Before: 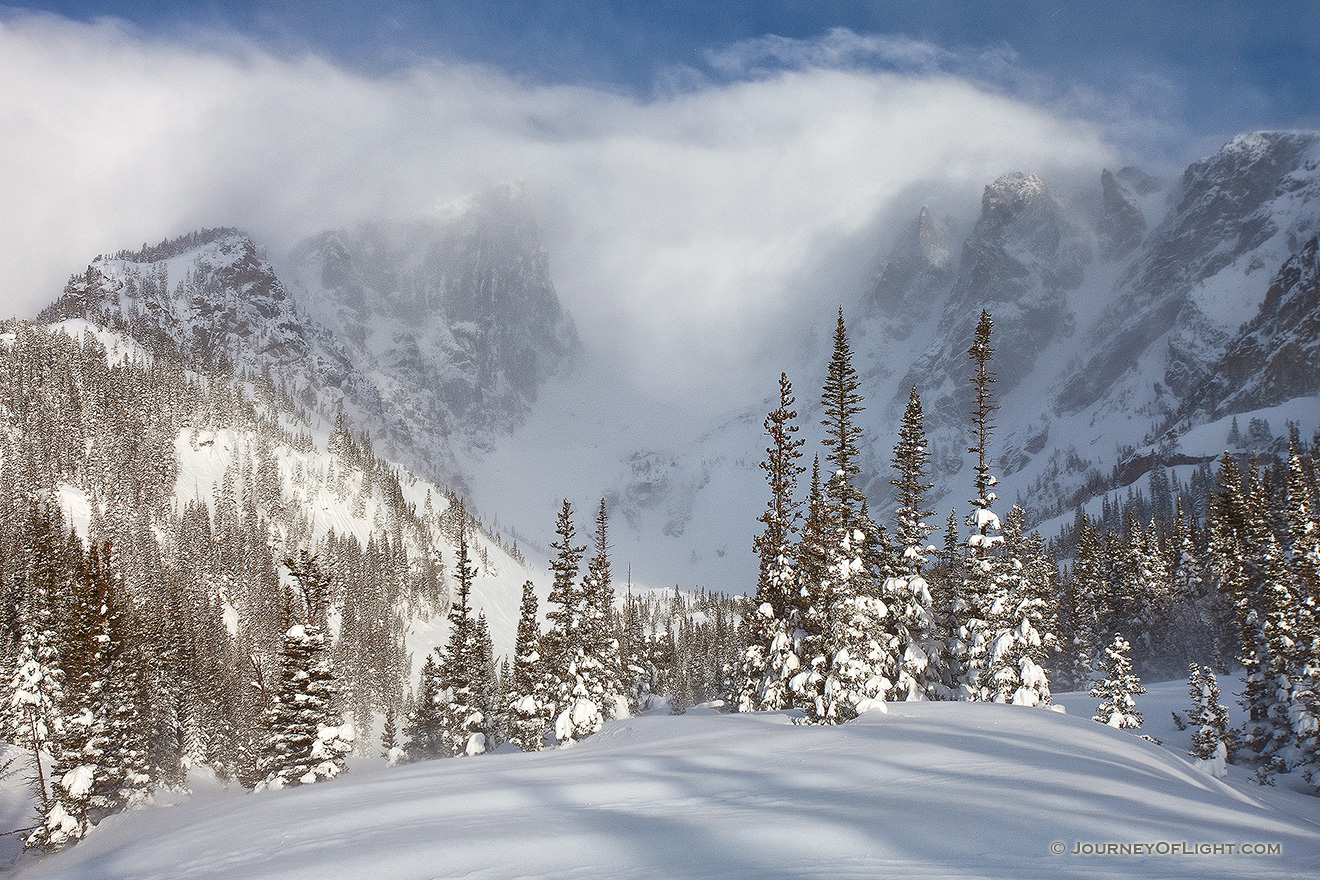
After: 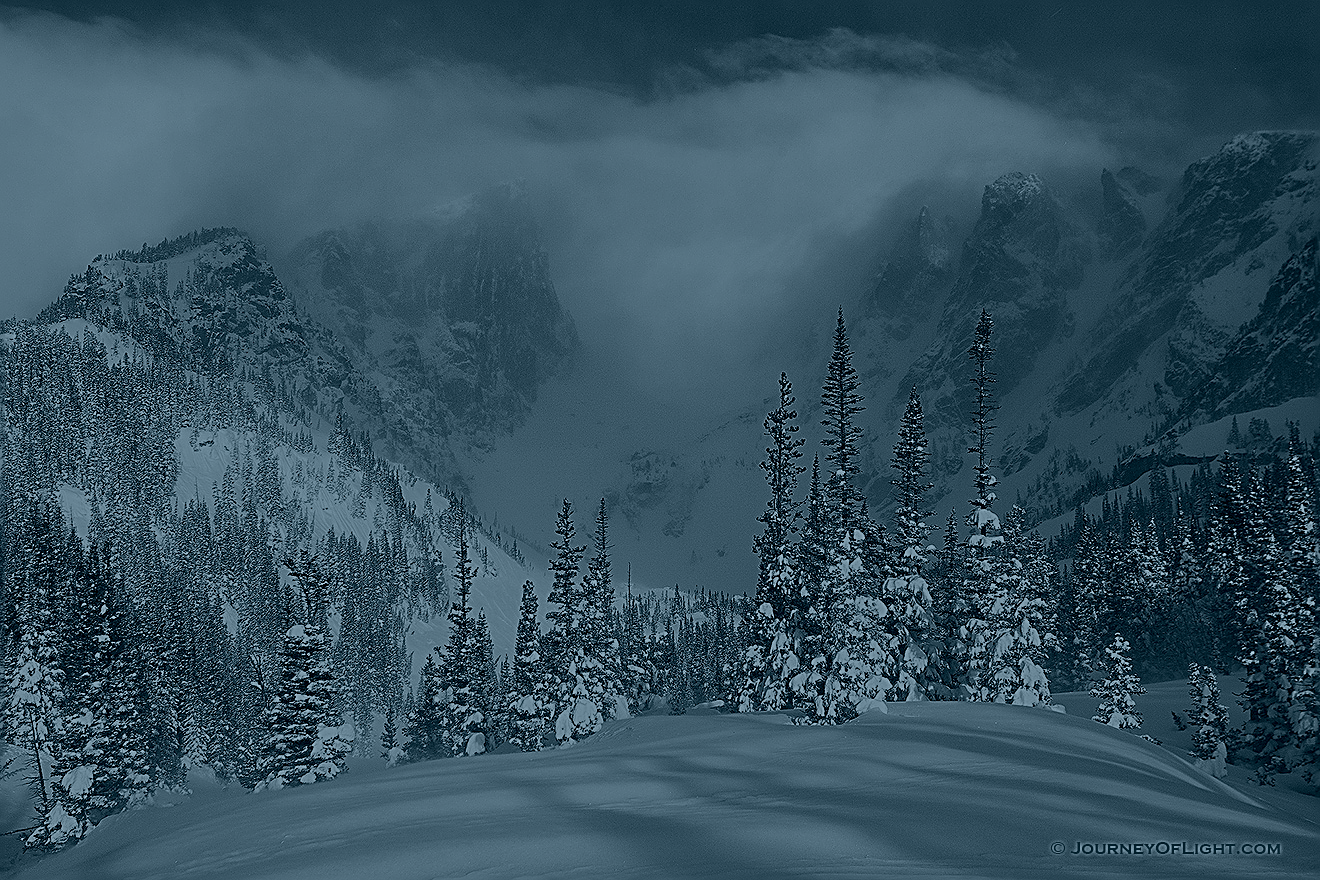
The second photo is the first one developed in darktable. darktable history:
colorize: hue 194.4°, saturation 29%, source mix 61.75%, lightness 3.98%, version 1
sharpen: amount 1
